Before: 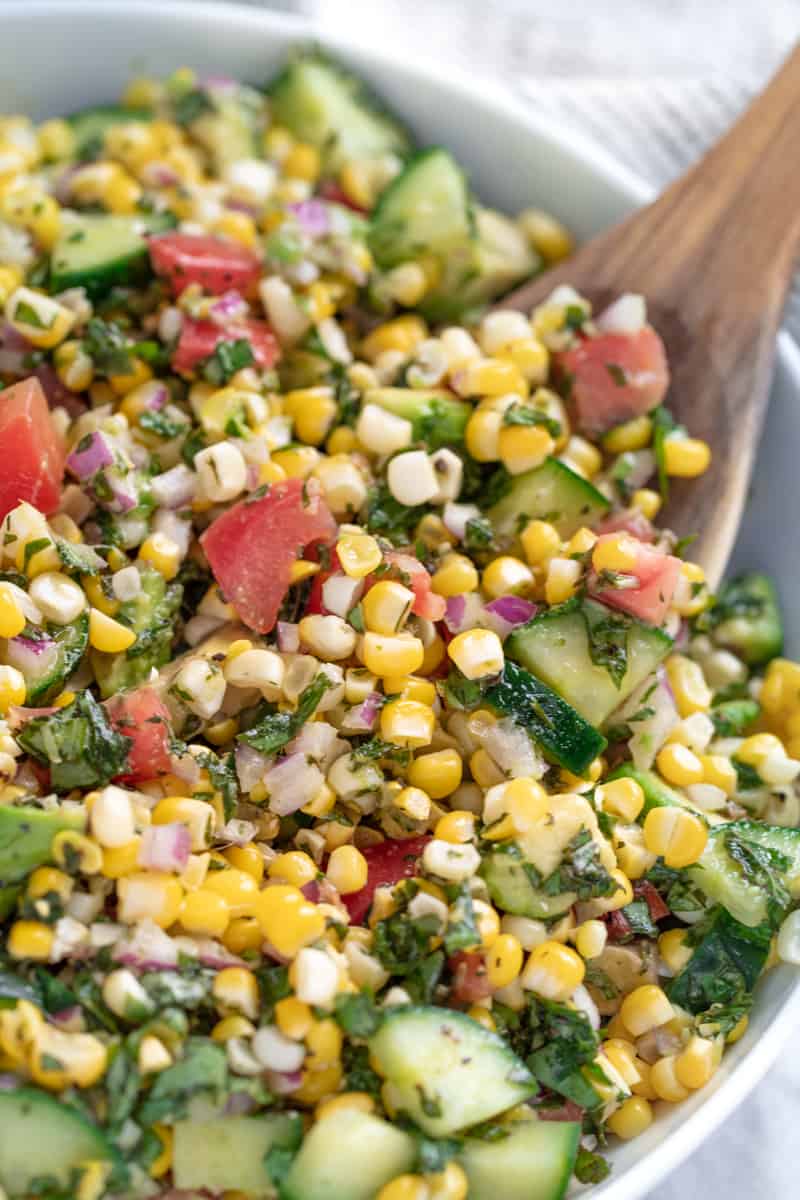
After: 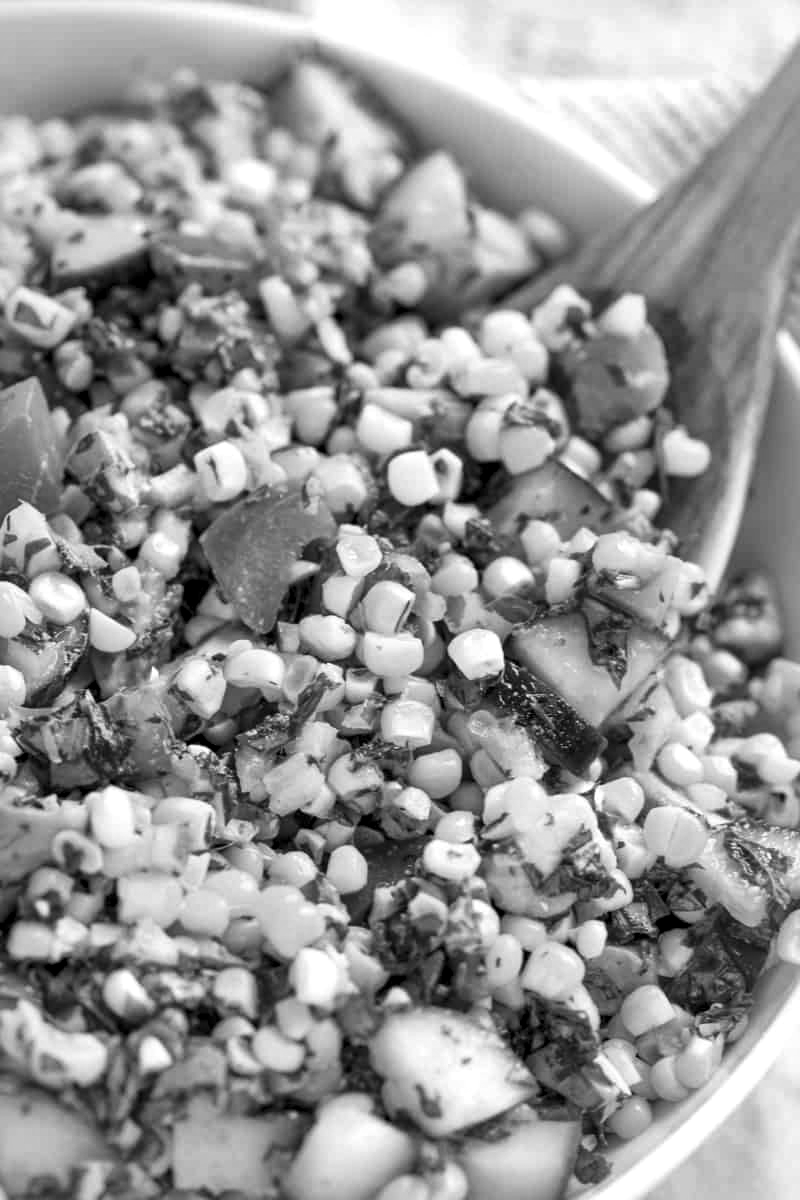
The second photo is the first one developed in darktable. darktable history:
local contrast: mode bilateral grid, contrast 50, coarseness 50, detail 150%, midtone range 0.2
monochrome: a -3.63, b -0.465
contrast brightness saturation: saturation 0.5
color balance rgb: perceptual saturation grading › global saturation 20%, perceptual saturation grading › highlights -25%, perceptual saturation grading › shadows 25%
